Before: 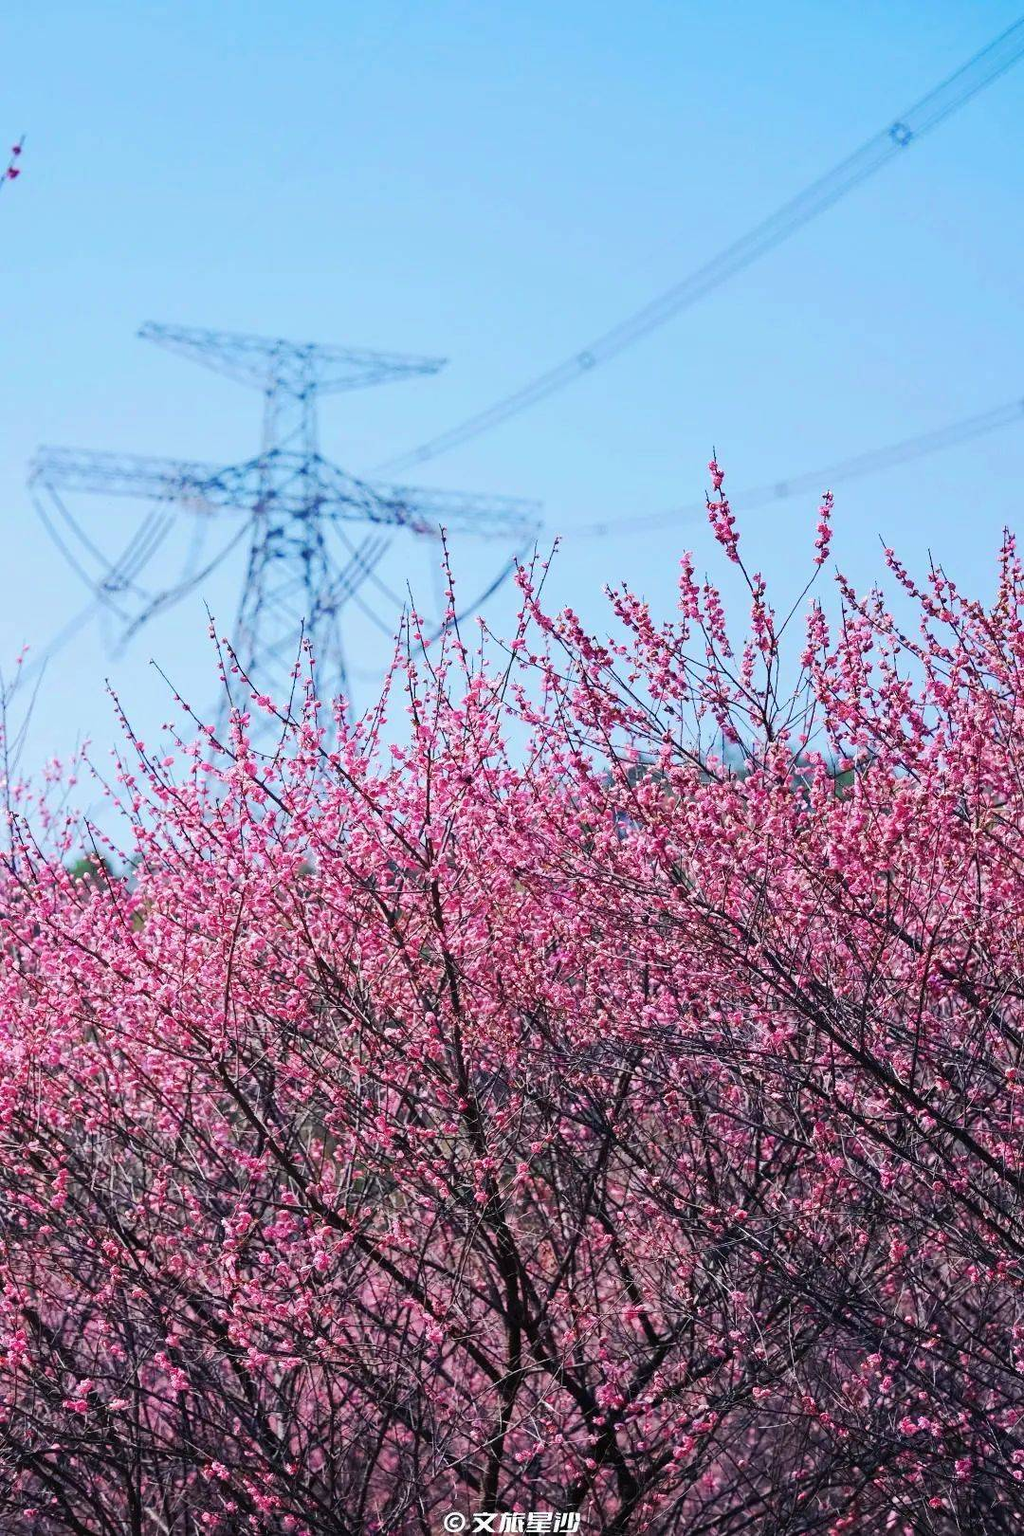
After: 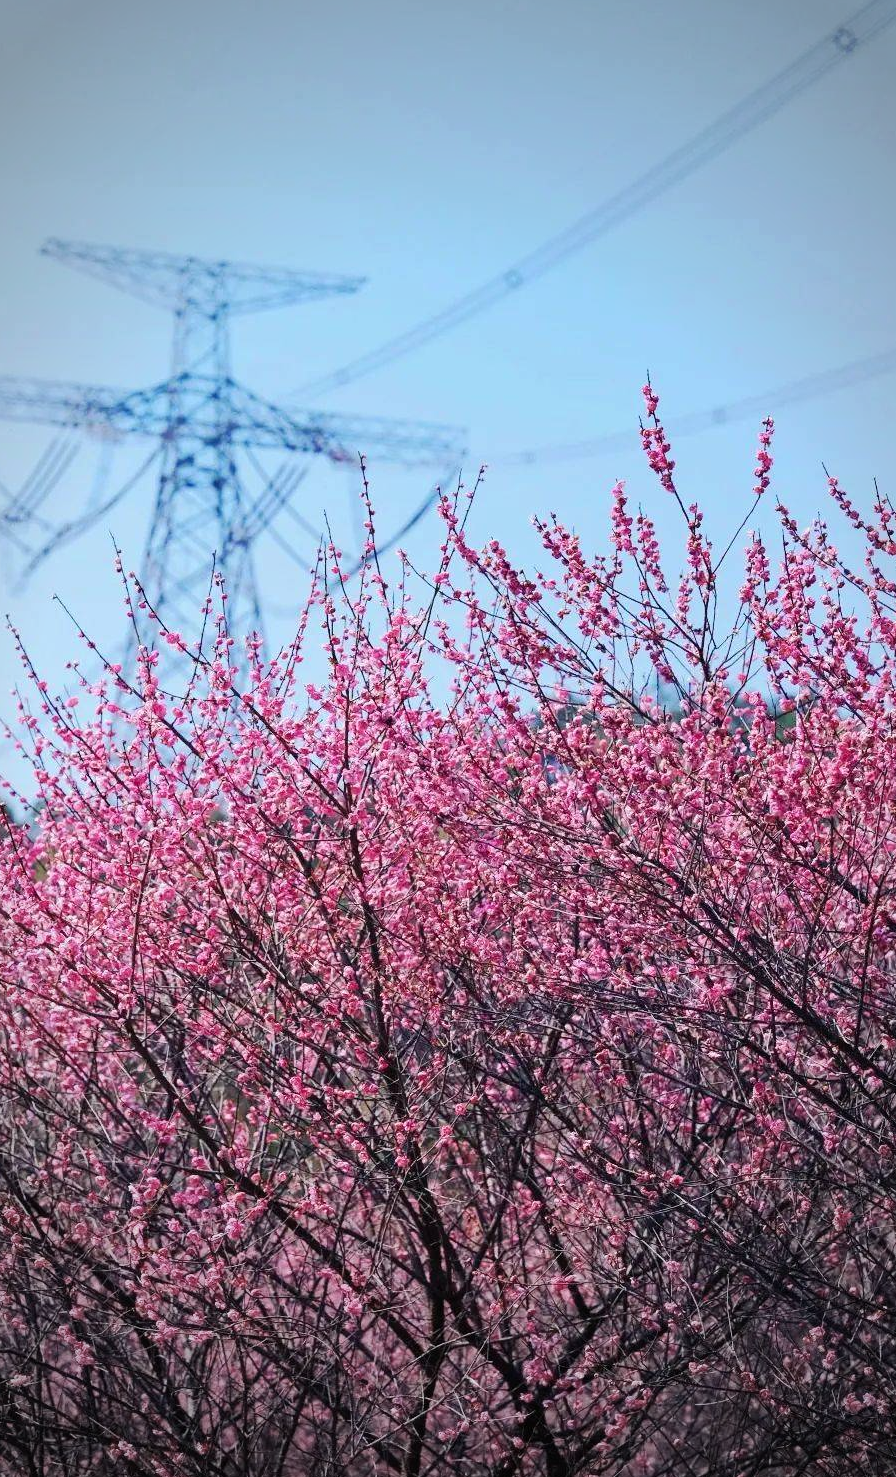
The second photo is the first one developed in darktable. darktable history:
crop: left 9.773%, top 6.264%, right 7.261%, bottom 2.536%
vignetting: fall-off start 63.88%, width/height ratio 0.876, unbound false
